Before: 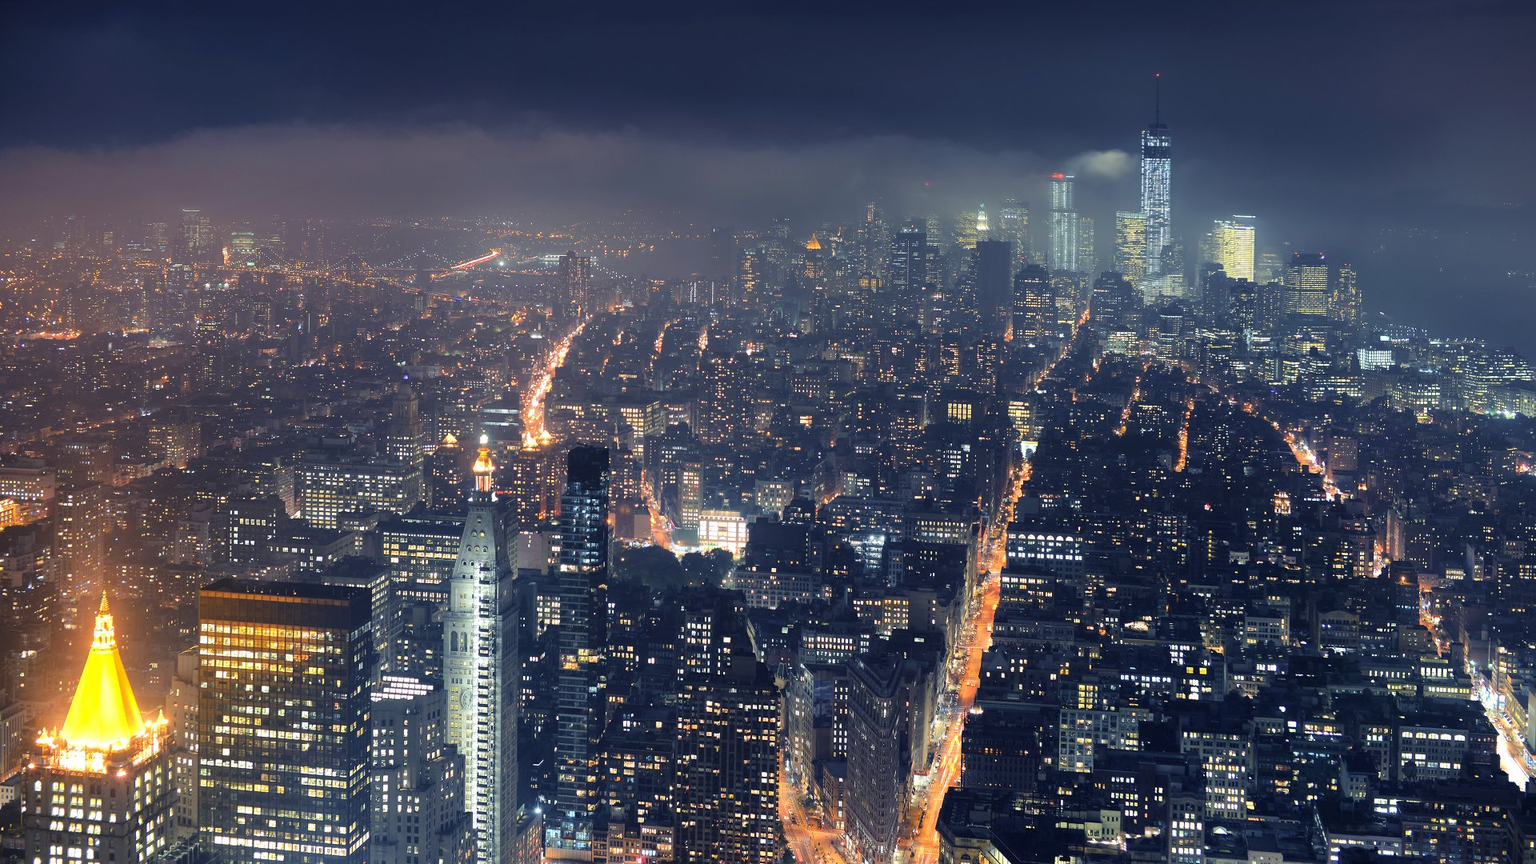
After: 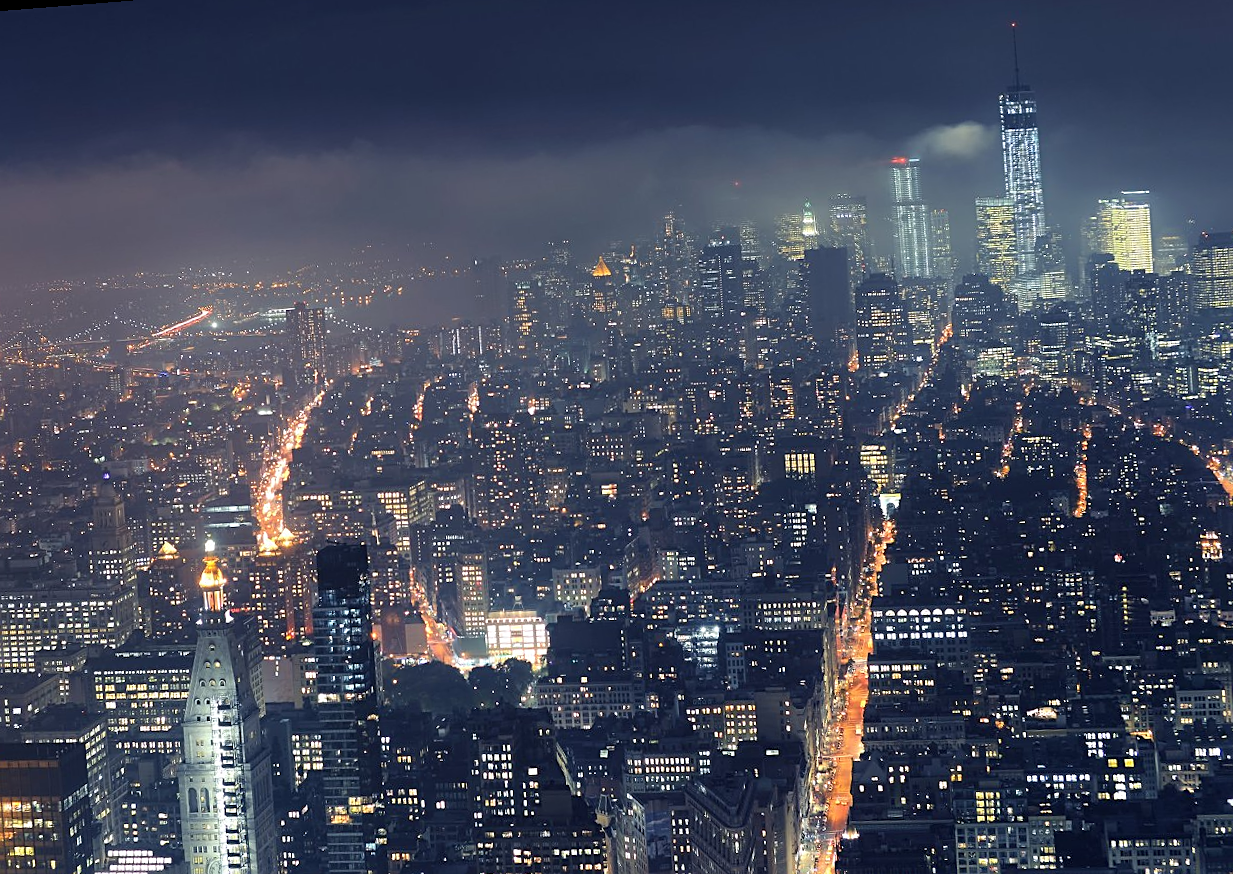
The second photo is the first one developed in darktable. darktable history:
crop: left 18.479%, right 12.2%, bottom 13.971%
sharpen: on, module defaults
rotate and perspective: rotation -4.57°, crop left 0.054, crop right 0.944, crop top 0.087, crop bottom 0.914
